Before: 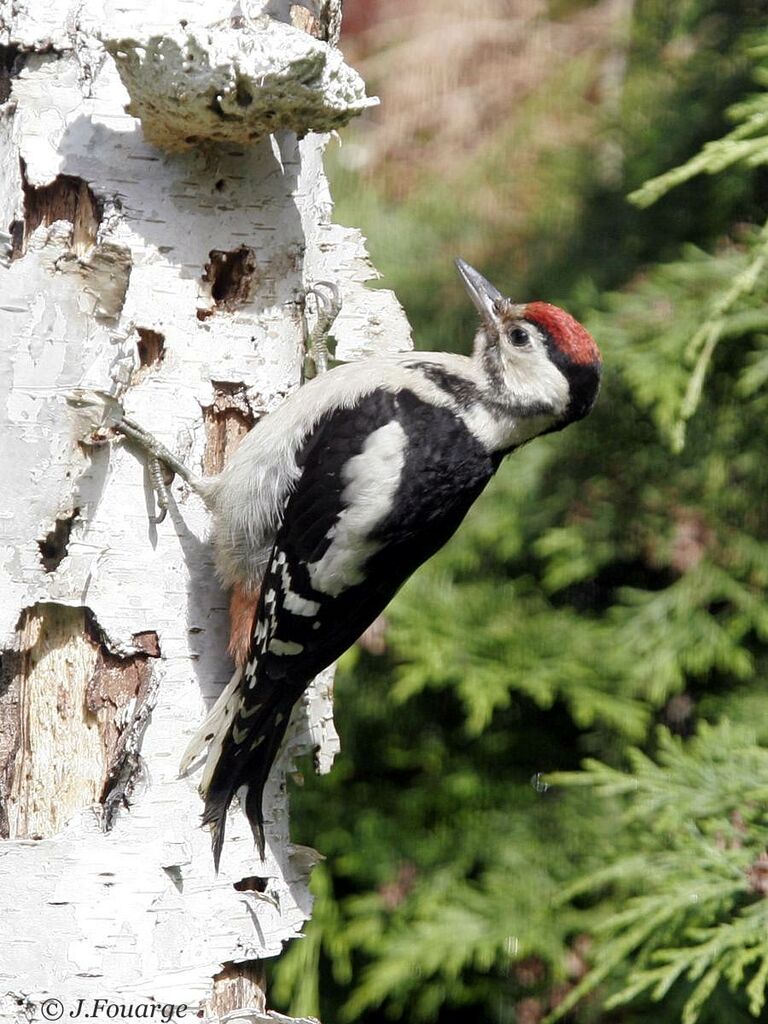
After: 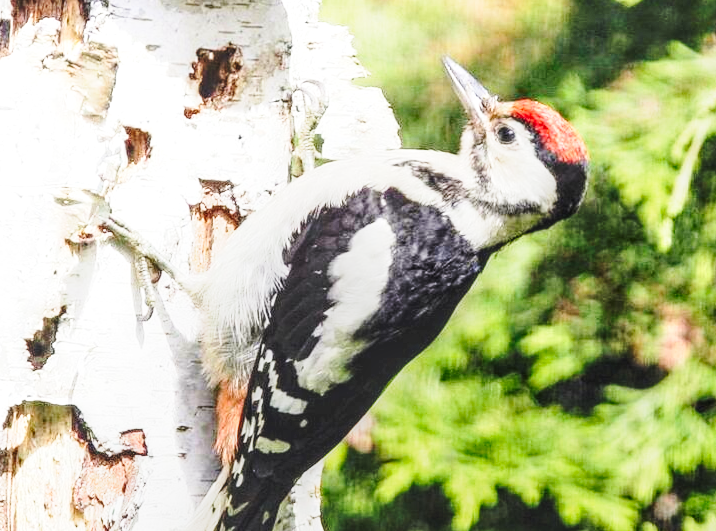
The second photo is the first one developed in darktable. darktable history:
local contrast: highlights 1%, shadows 1%, detail 134%
crop: left 1.804%, top 19.734%, right 4.929%, bottom 28.375%
contrast brightness saturation: contrast 0.2, brightness 0.168, saturation 0.22
base curve: curves: ch0 [(0, 0) (0.028, 0.03) (0.121, 0.232) (0.46, 0.748) (0.859, 0.968) (1, 1)], preserve colors none
exposure: exposure 0.645 EV, compensate highlight preservation false
